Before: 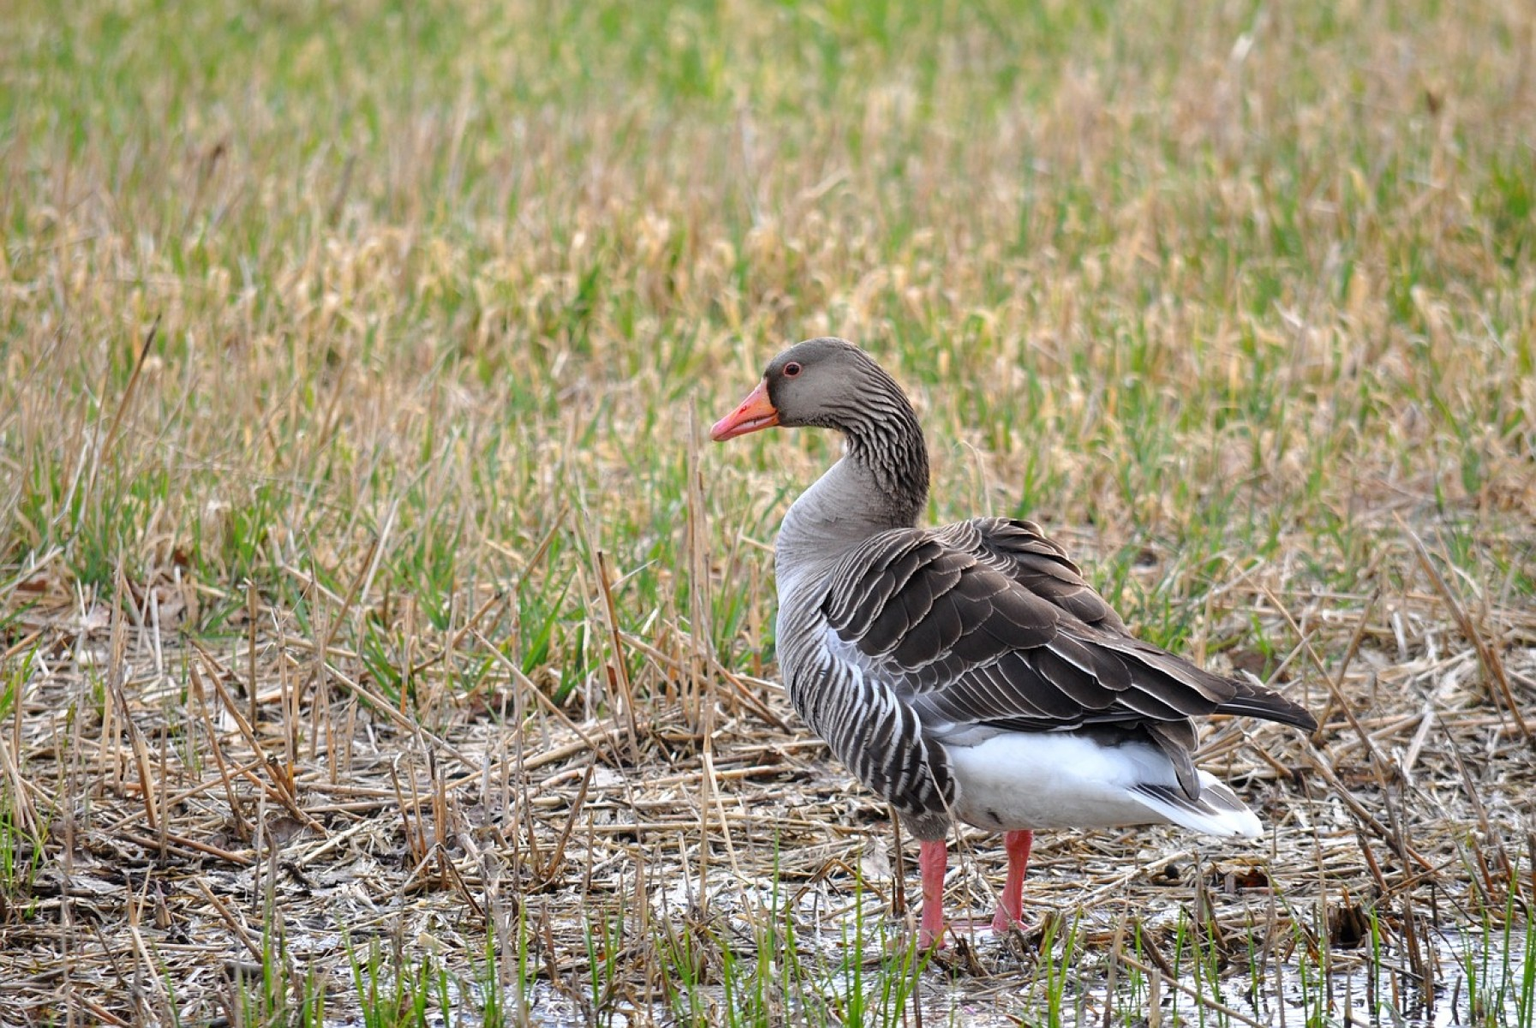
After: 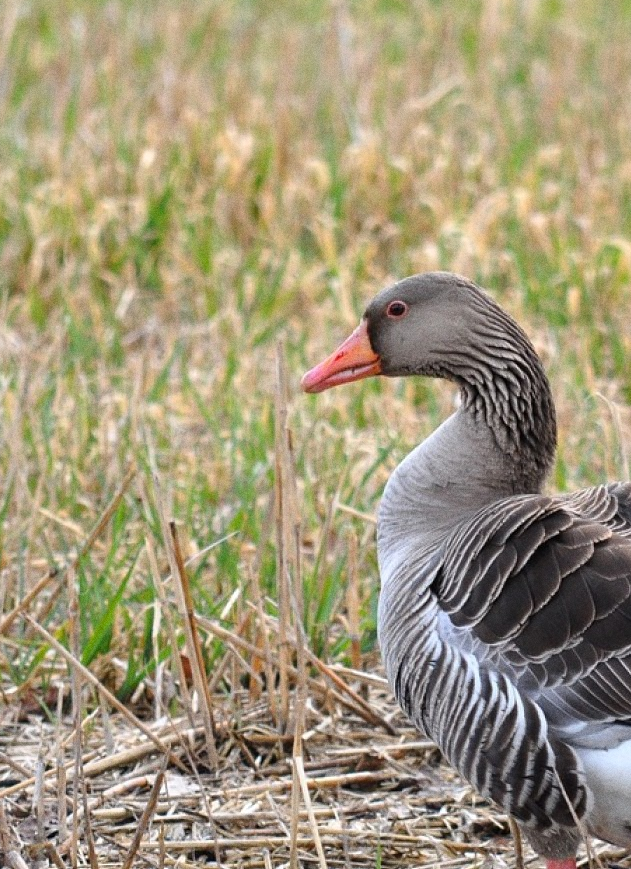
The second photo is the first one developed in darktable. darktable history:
tone equalizer: on, module defaults
crop and rotate: left 29.476%, top 10.214%, right 35.32%, bottom 17.333%
grain: coarseness 0.09 ISO
white balance: emerald 1
